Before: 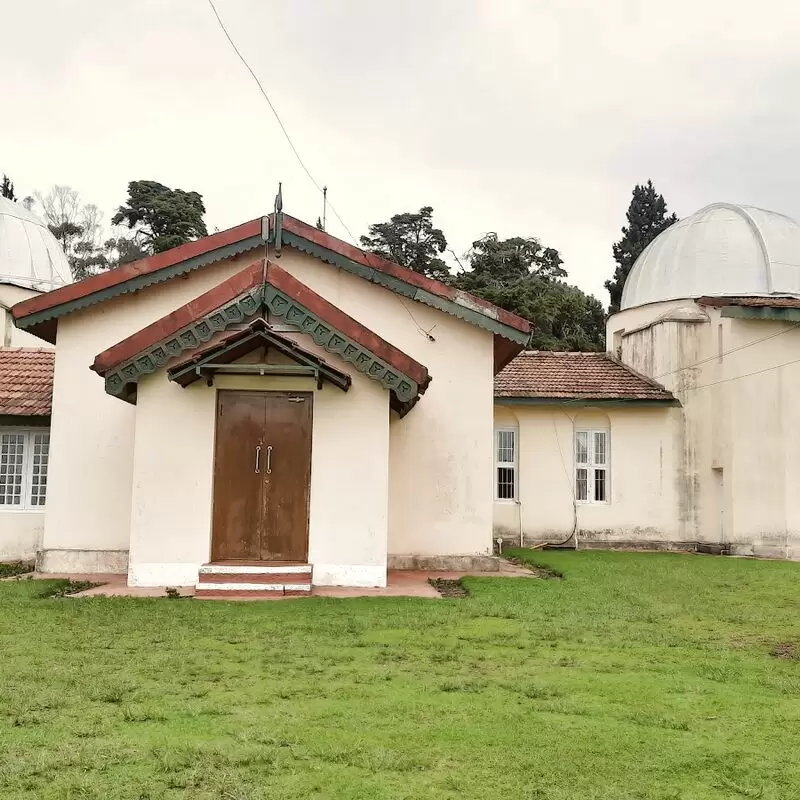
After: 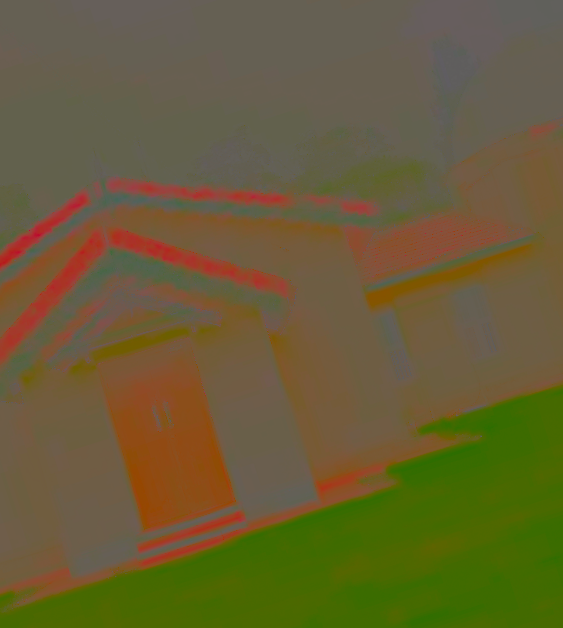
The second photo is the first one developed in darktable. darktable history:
crop and rotate: angle 17.87°, left 6.983%, right 4.345%, bottom 1.183%
color correction: highlights a* -3.07, highlights b* -6.62, shadows a* 3.09, shadows b* 5.41
contrast brightness saturation: contrast -0.988, brightness -0.157, saturation 0.757
